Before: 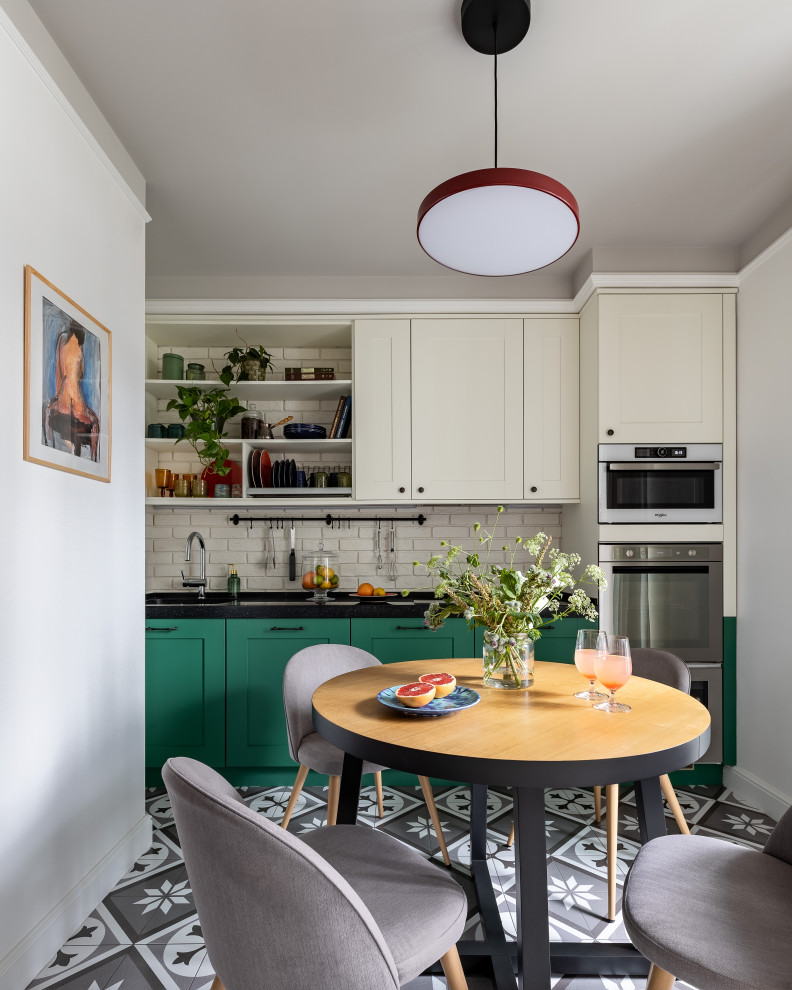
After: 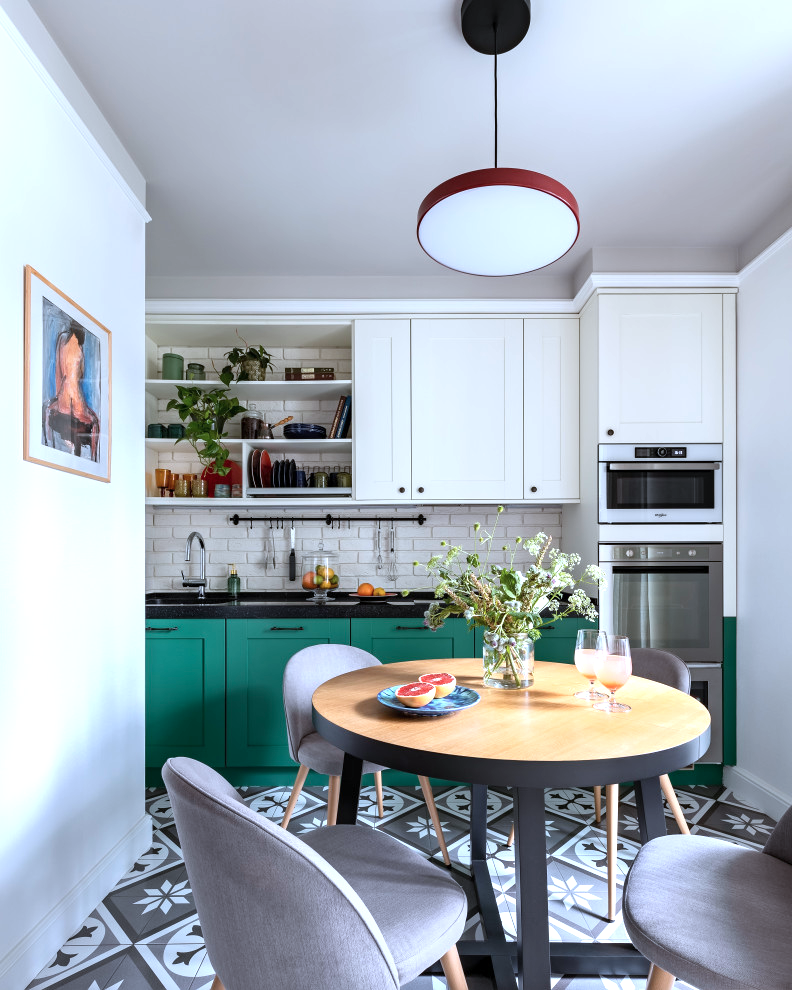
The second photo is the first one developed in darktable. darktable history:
exposure: exposure 0.601 EV, compensate highlight preservation false
color correction: highlights a* -2.35, highlights b* -18.41
